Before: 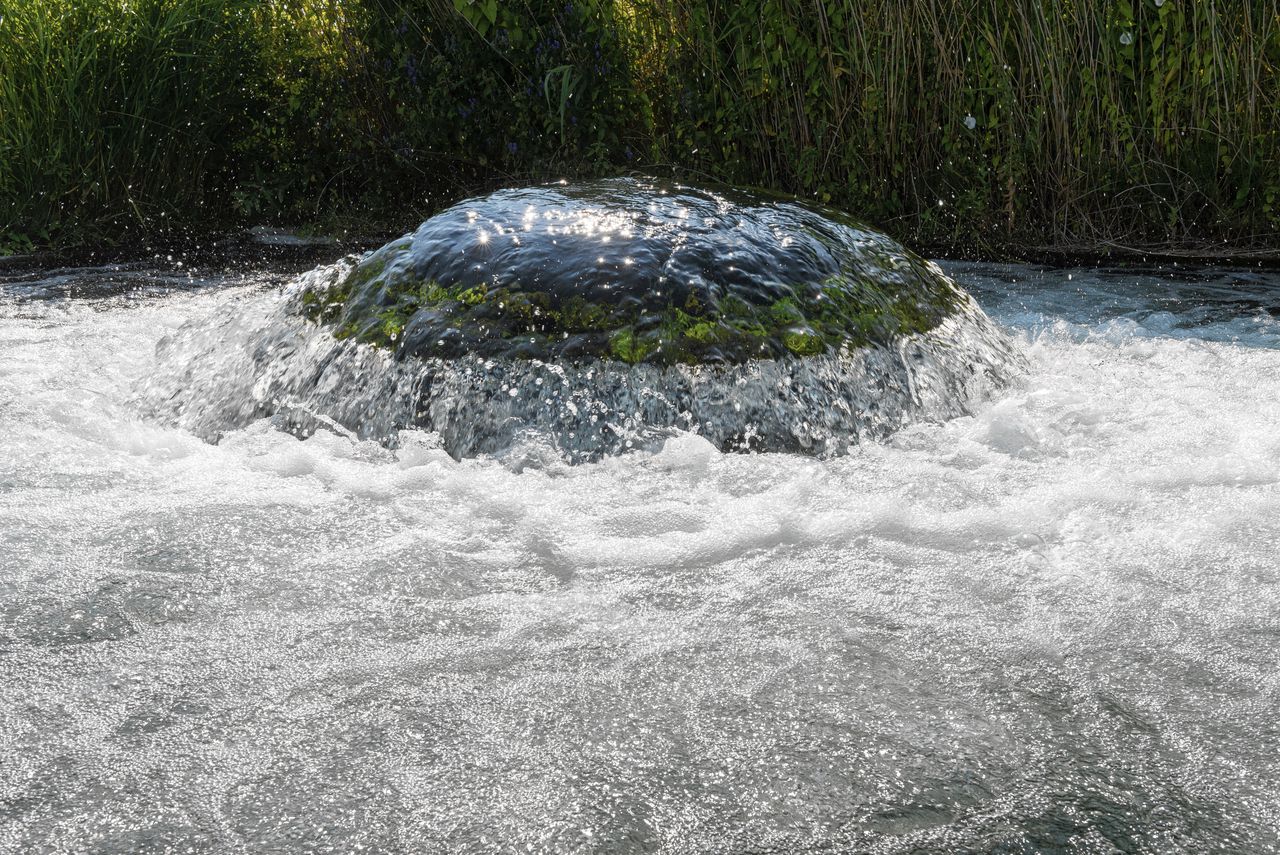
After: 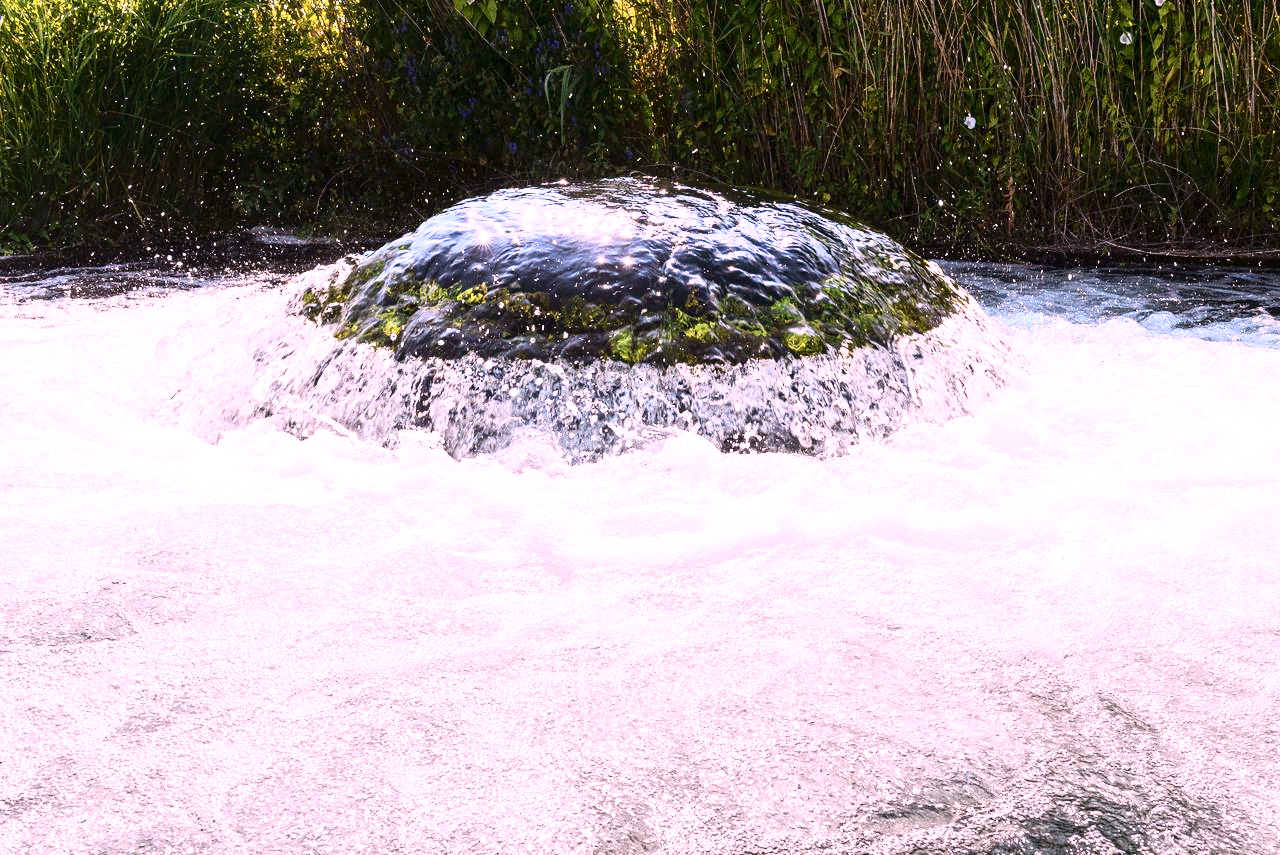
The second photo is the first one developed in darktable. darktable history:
white balance: red 1.188, blue 1.11
exposure: black level correction 0, exposure 0.9 EV, compensate highlight preservation false
contrast brightness saturation: contrast 0.4, brightness 0.1, saturation 0.21
